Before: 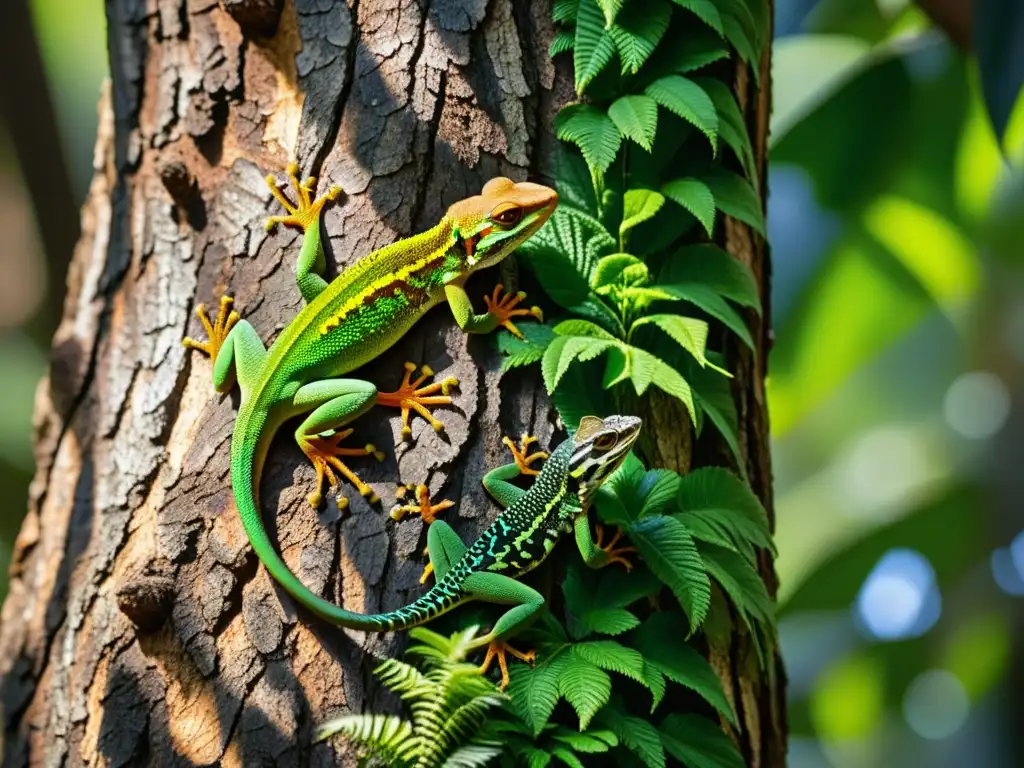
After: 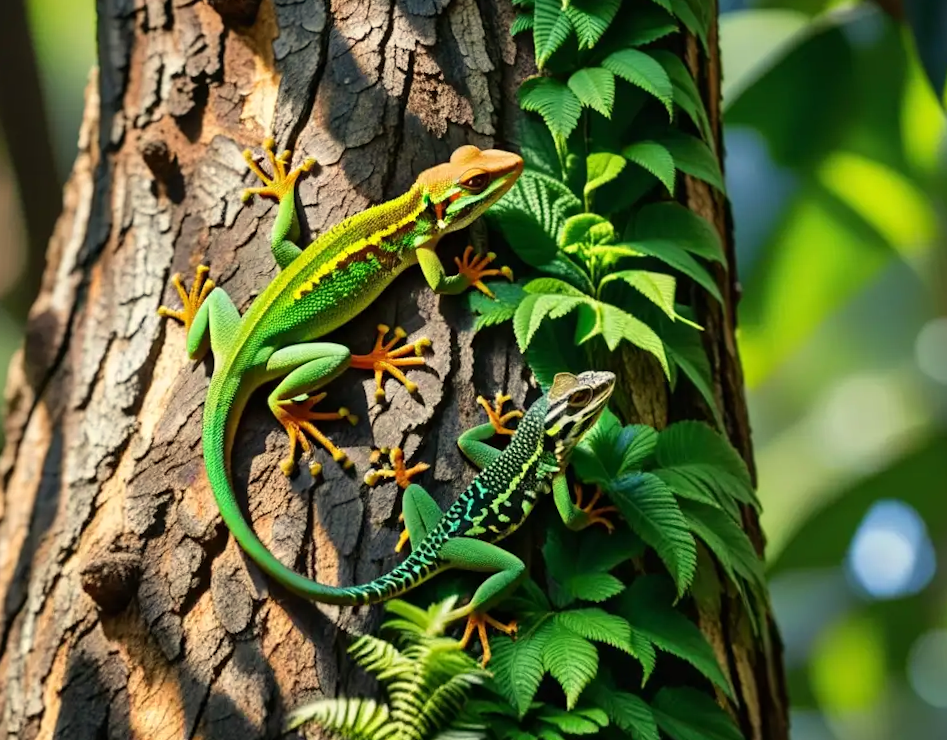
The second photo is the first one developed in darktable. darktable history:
rotate and perspective: rotation -1.68°, lens shift (vertical) -0.146, crop left 0.049, crop right 0.912, crop top 0.032, crop bottom 0.96
white balance: red 1.029, blue 0.92
